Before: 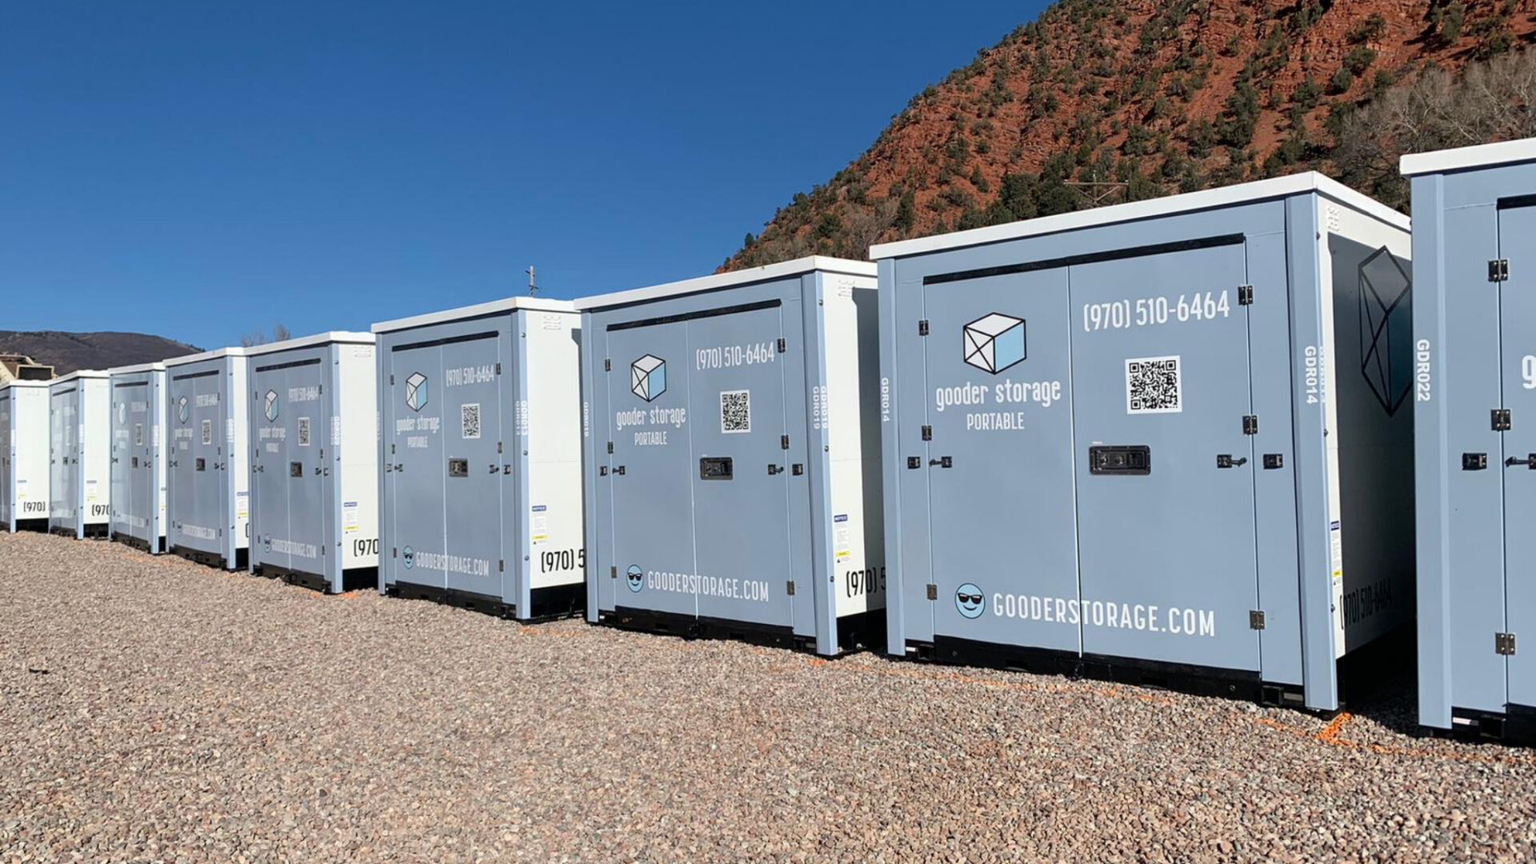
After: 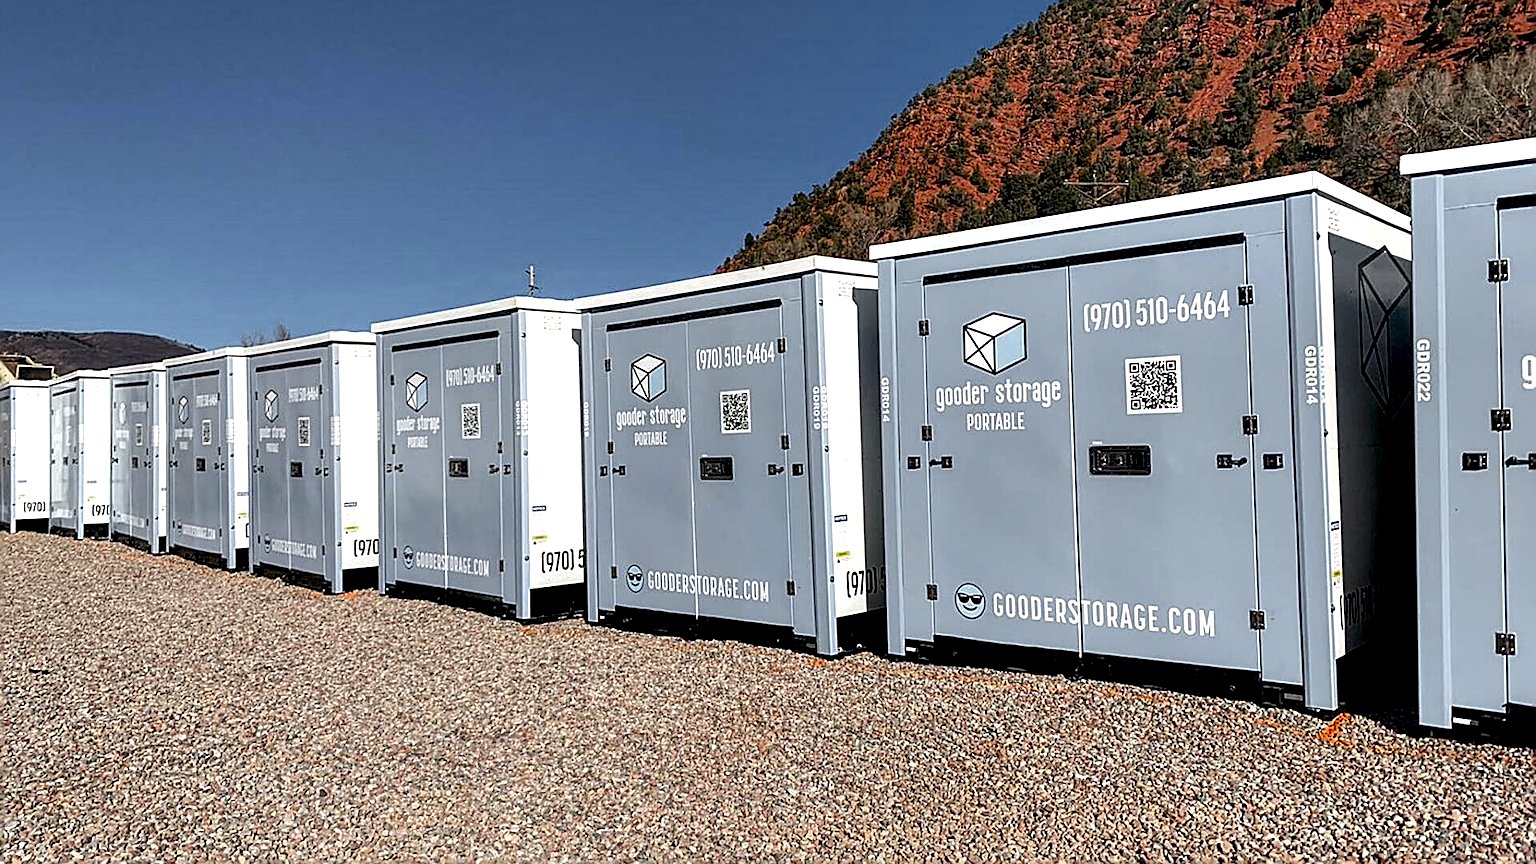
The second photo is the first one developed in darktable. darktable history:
sharpen: radius 1.685, amount 1.294
contrast equalizer: octaves 7, y [[0.6 ×6], [0.55 ×6], [0 ×6], [0 ×6], [0 ×6]]
color zones: curves: ch0 [(0, 0.48) (0.209, 0.398) (0.305, 0.332) (0.429, 0.493) (0.571, 0.5) (0.714, 0.5) (0.857, 0.5) (1, 0.48)]; ch1 [(0, 0.633) (0.143, 0.586) (0.286, 0.489) (0.429, 0.448) (0.571, 0.31) (0.714, 0.335) (0.857, 0.492) (1, 0.633)]; ch2 [(0, 0.448) (0.143, 0.498) (0.286, 0.5) (0.429, 0.5) (0.571, 0.5) (0.714, 0.5) (0.857, 0.5) (1, 0.448)]
local contrast: on, module defaults
